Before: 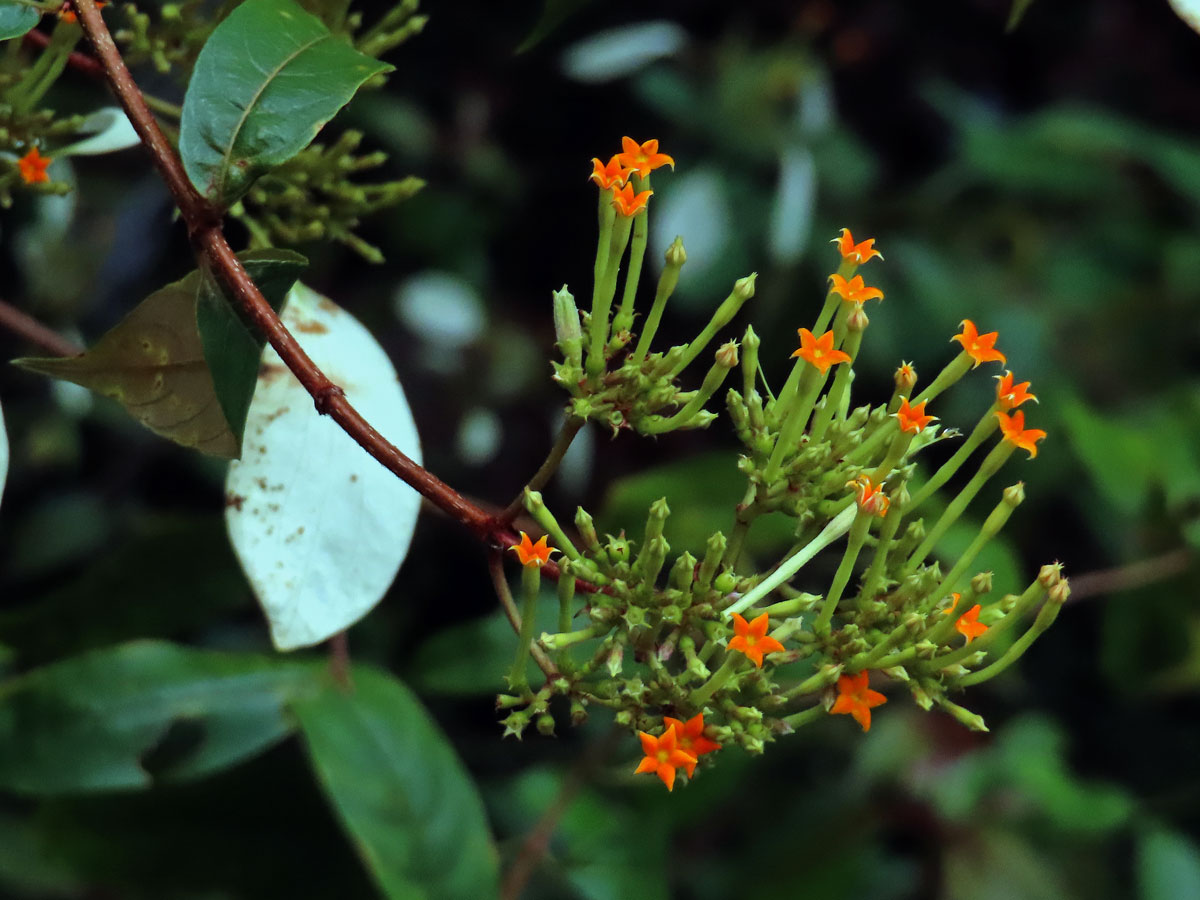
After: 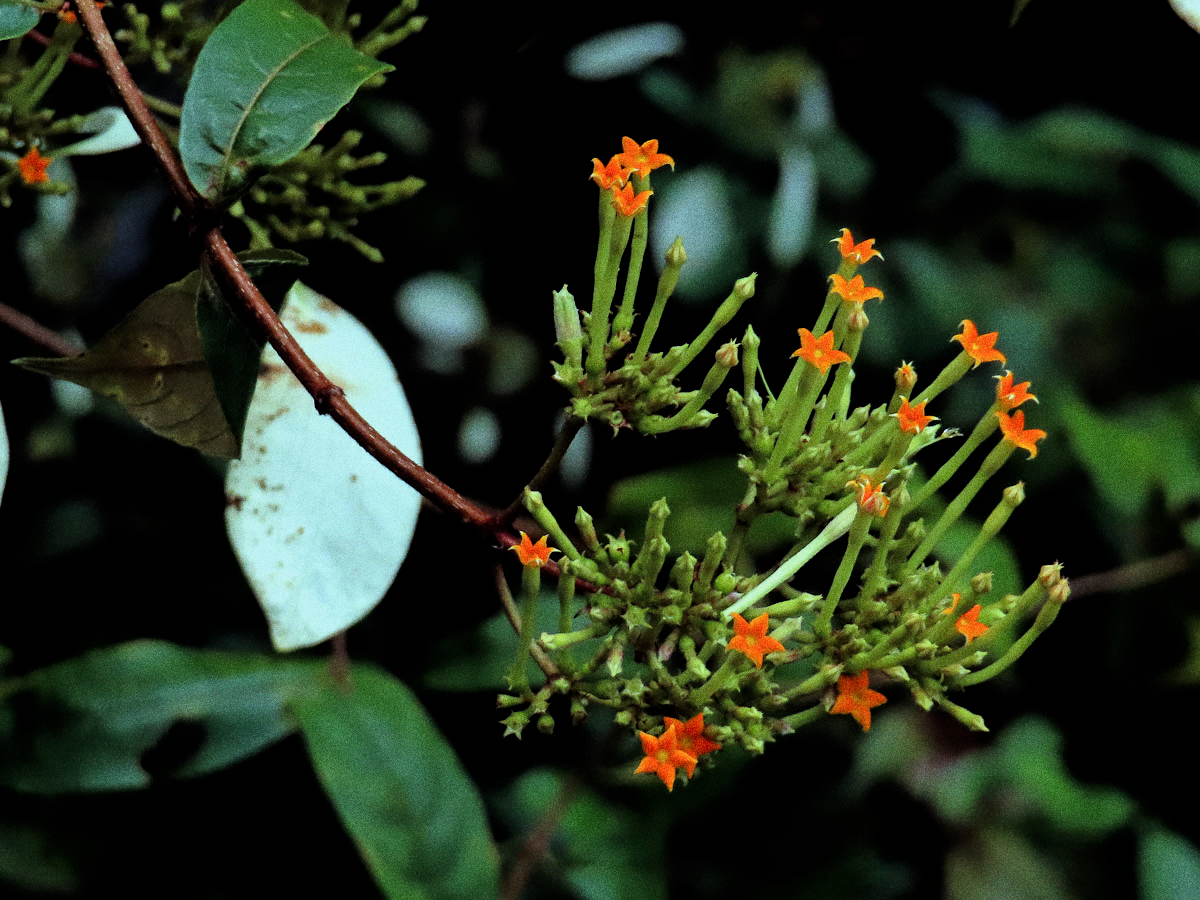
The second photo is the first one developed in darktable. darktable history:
filmic rgb: black relative exposure -4.91 EV, white relative exposure 2.84 EV, hardness 3.7
grain: coarseness 0.09 ISO, strength 40%
